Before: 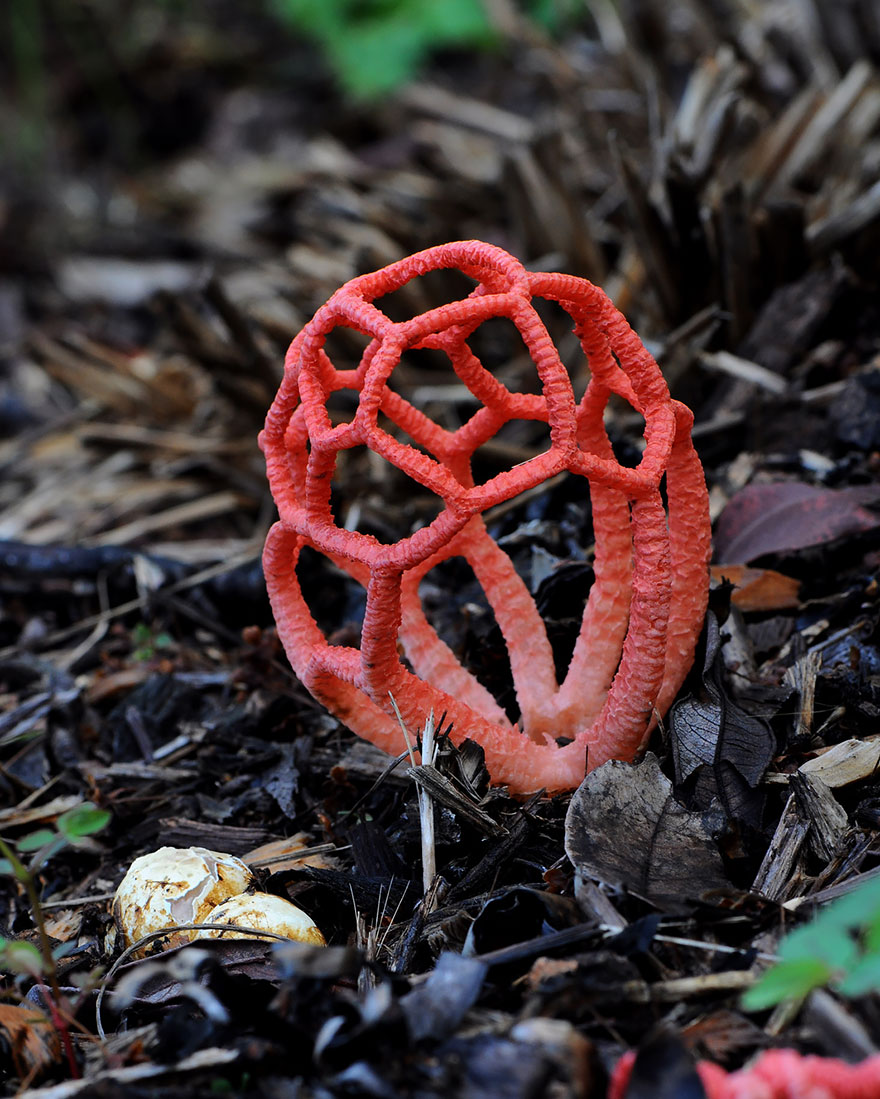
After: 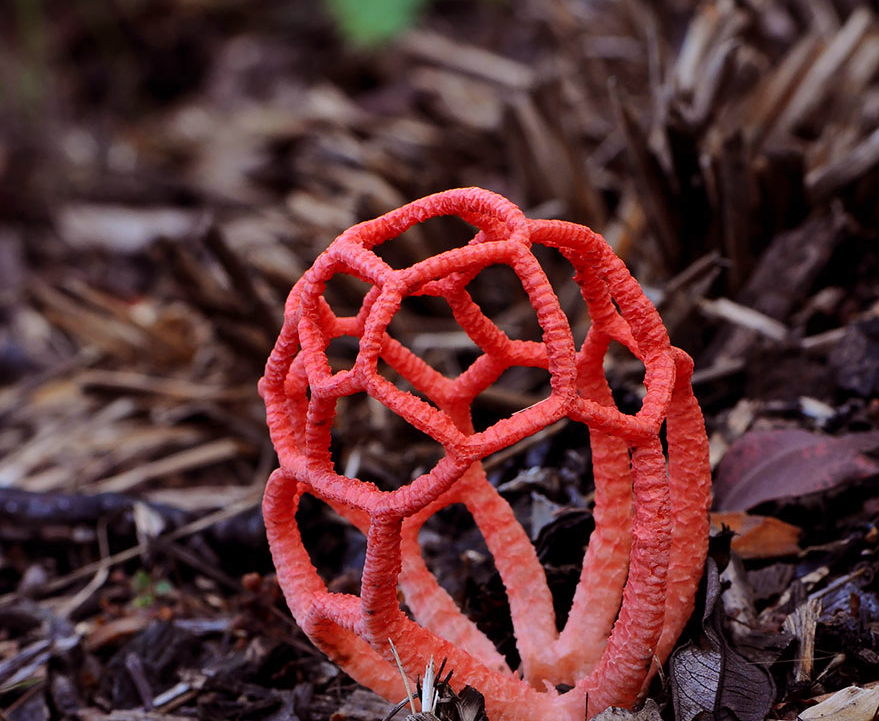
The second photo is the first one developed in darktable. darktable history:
crop and rotate: top 4.848%, bottom 29.503%
rgb levels: mode RGB, independent channels, levels [[0, 0.474, 1], [0, 0.5, 1], [0, 0.5, 1]]
